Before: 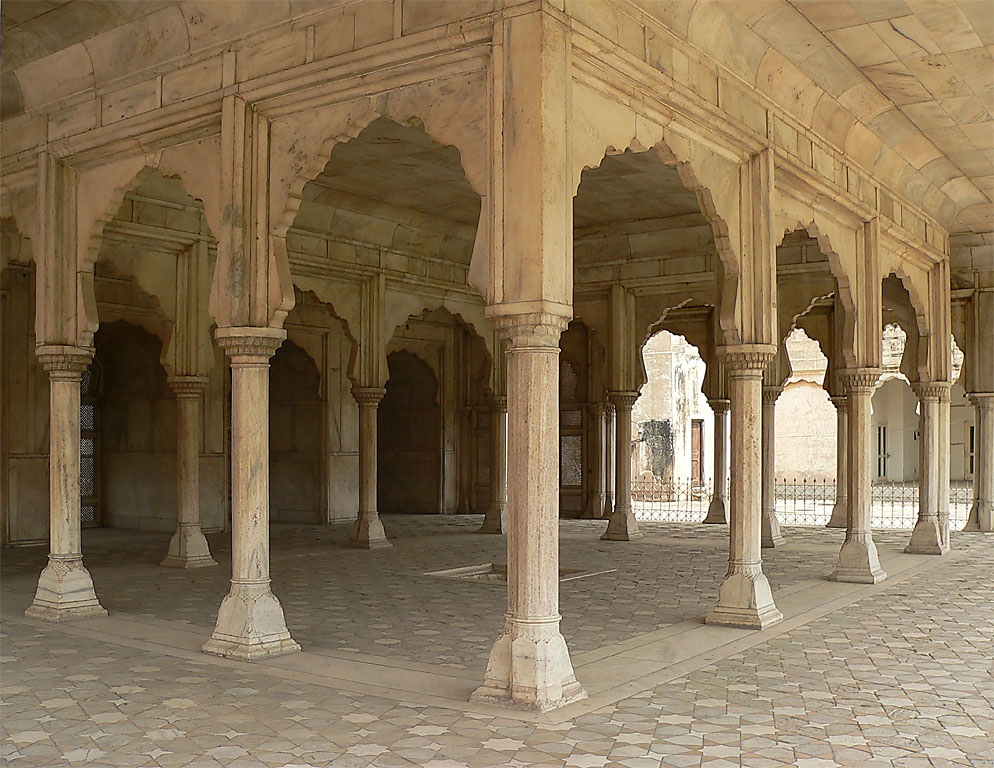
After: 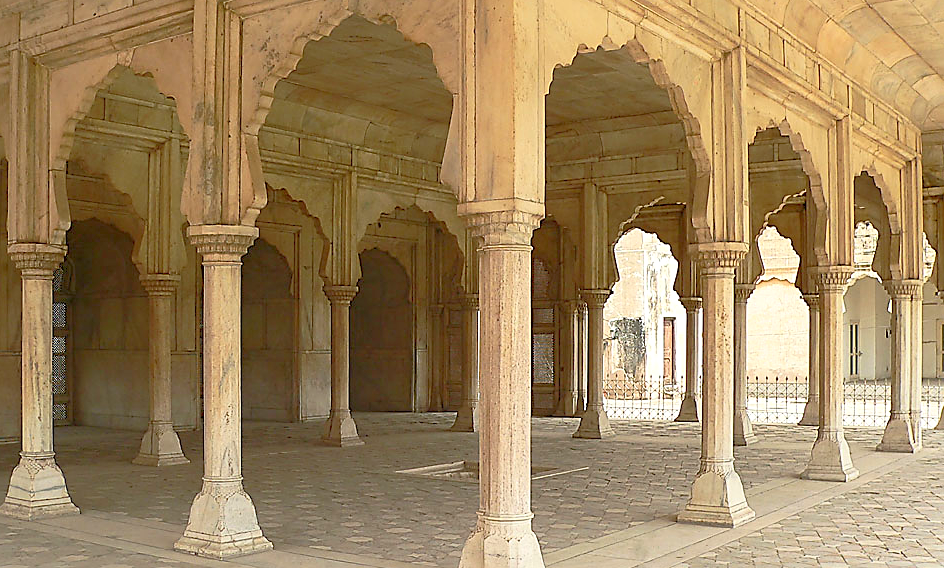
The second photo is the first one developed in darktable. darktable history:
crop and rotate: left 2.991%, top 13.302%, right 1.981%, bottom 12.636%
sharpen: on, module defaults
rgb curve: curves: ch0 [(0, 0) (0.072, 0.166) (0.217, 0.293) (0.414, 0.42) (1, 1)], compensate middle gray true, preserve colors basic power
exposure: exposure 0.131 EV, compensate highlight preservation false
contrast brightness saturation: contrast 0.2, brightness 0.16, saturation 0.22
